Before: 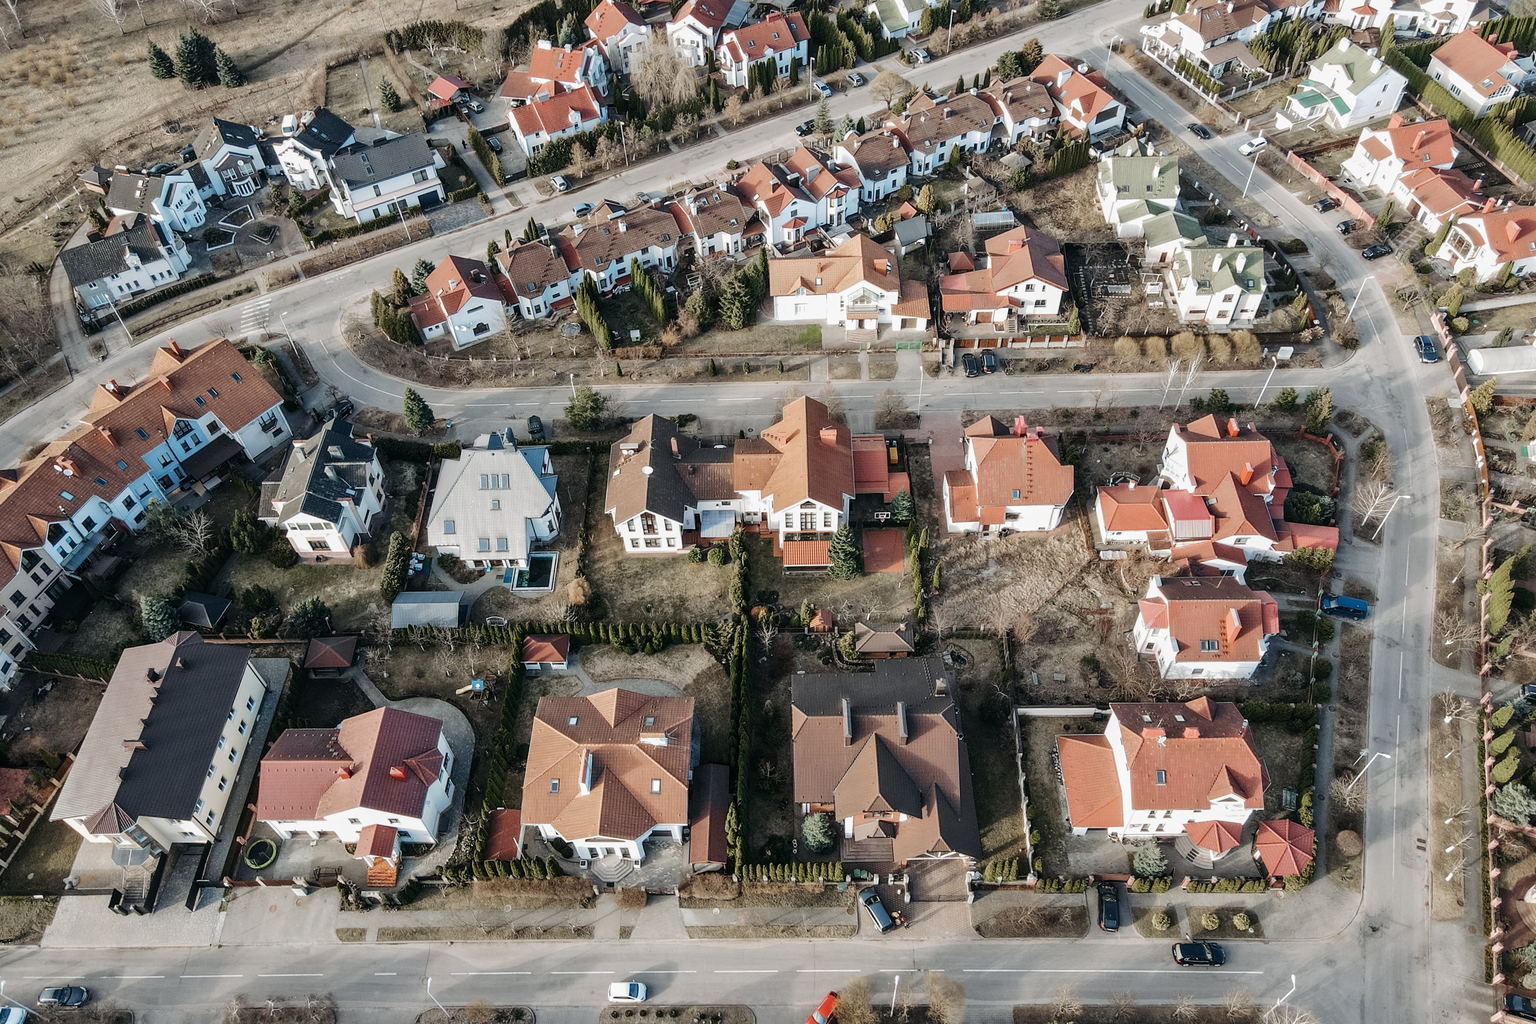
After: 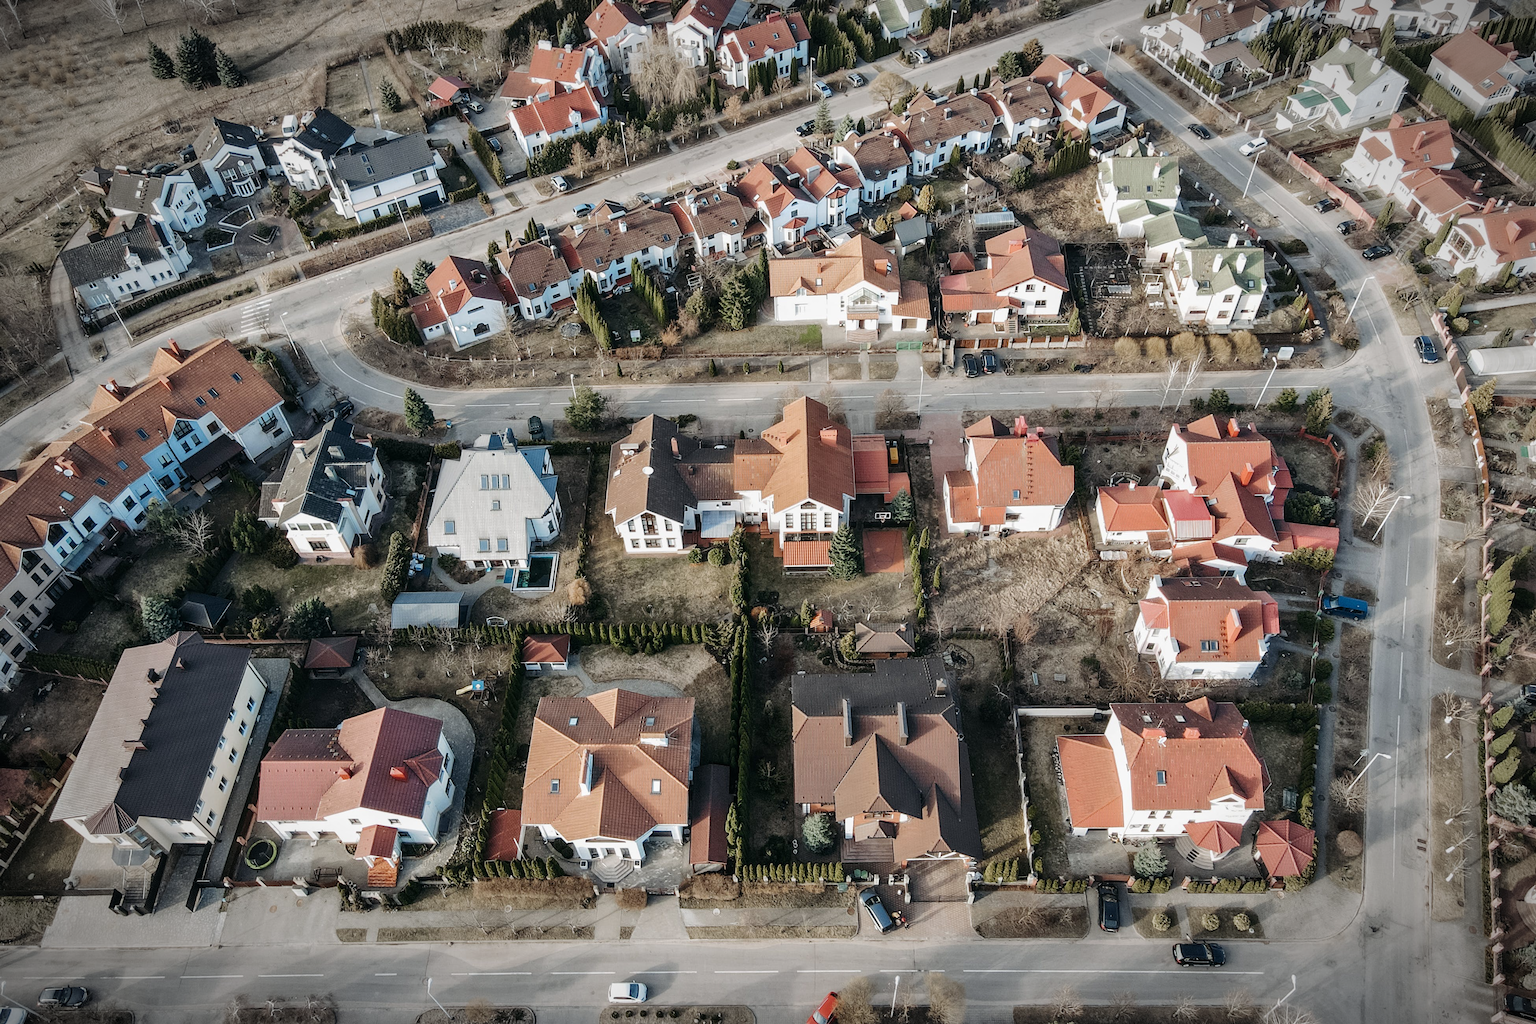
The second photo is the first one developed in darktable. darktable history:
vignetting: fall-off start 80.47%, fall-off radius 61.47%, brightness -0.704, saturation -0.479, automatic ratio true, width/height ratio 1.418
